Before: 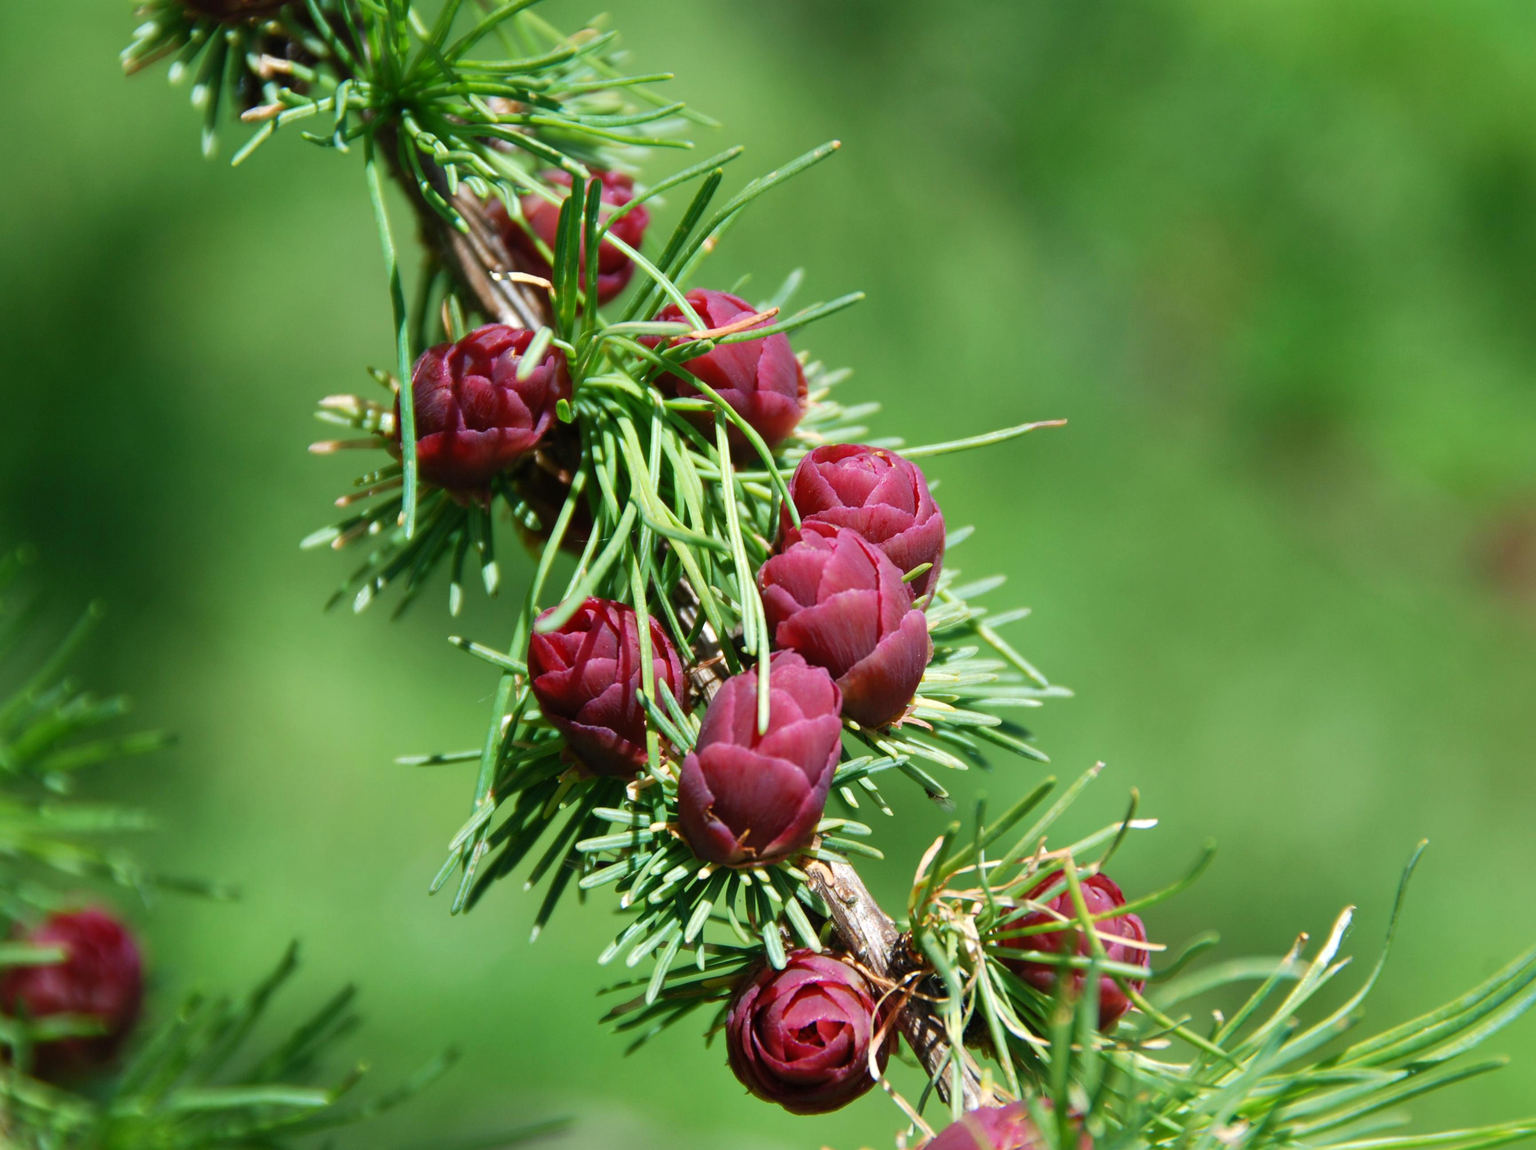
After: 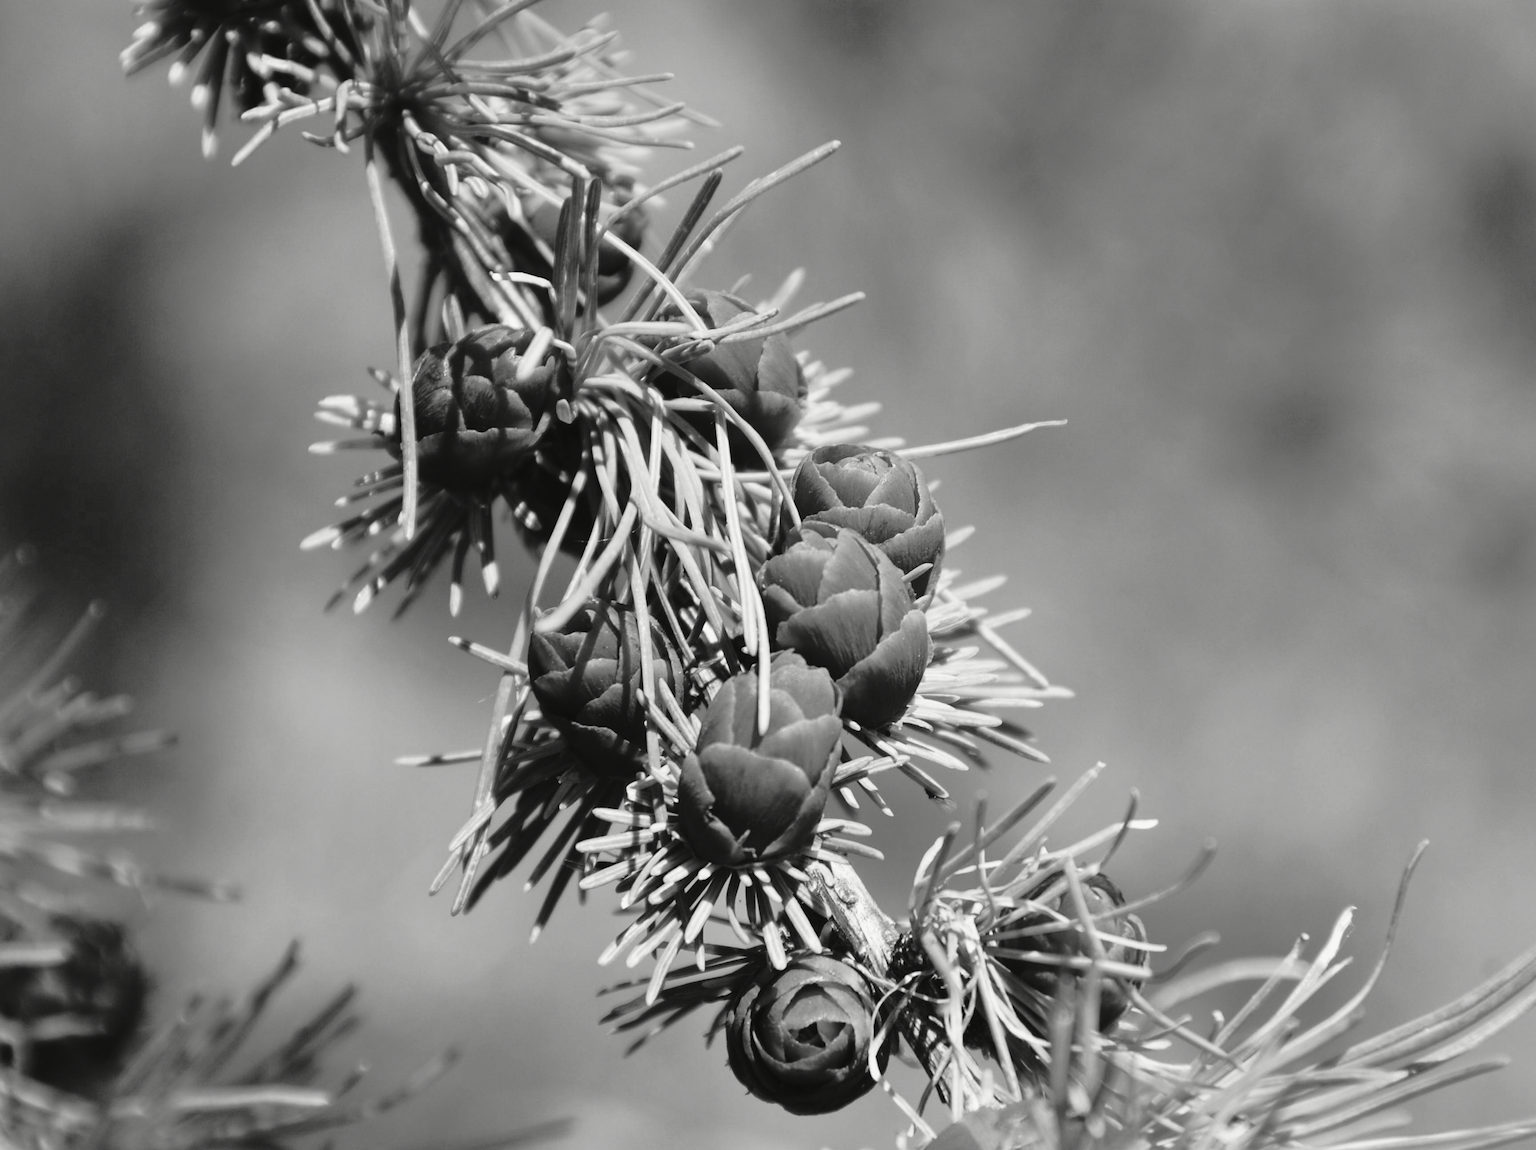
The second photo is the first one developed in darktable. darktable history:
color calibration: output gray [0.25, 0.35, 0.4, 0], x 0.383, y 0.372, temperature 3905.17 K
tone curve: curves: ch0 [(0, 0.029) (0.168, 0.142) (0.359, 0.44) (0.469, 0.544) (0.634, 0.722) (0.858, 0.903) (1, 0.968)]; ch1 [(0, 0) (0.437, 0.453) (0.472, 0.47) (0.502, 0.502) (0.54, 0.534) (0.57, 0.592) (0.618, 0.66) (0.699, 0.749) (0.859, 0.899) (1, 1)]; ch2 [(0, 0) (0.33, 0.301) (0.421, 0.443) (0.476, 0.498) (0.505, 0.503) (0.547, 0.557) (0.586, 0.634) (0.608, 0.676) (1, 1)], color space Lab, independent channels, preserve colors none
